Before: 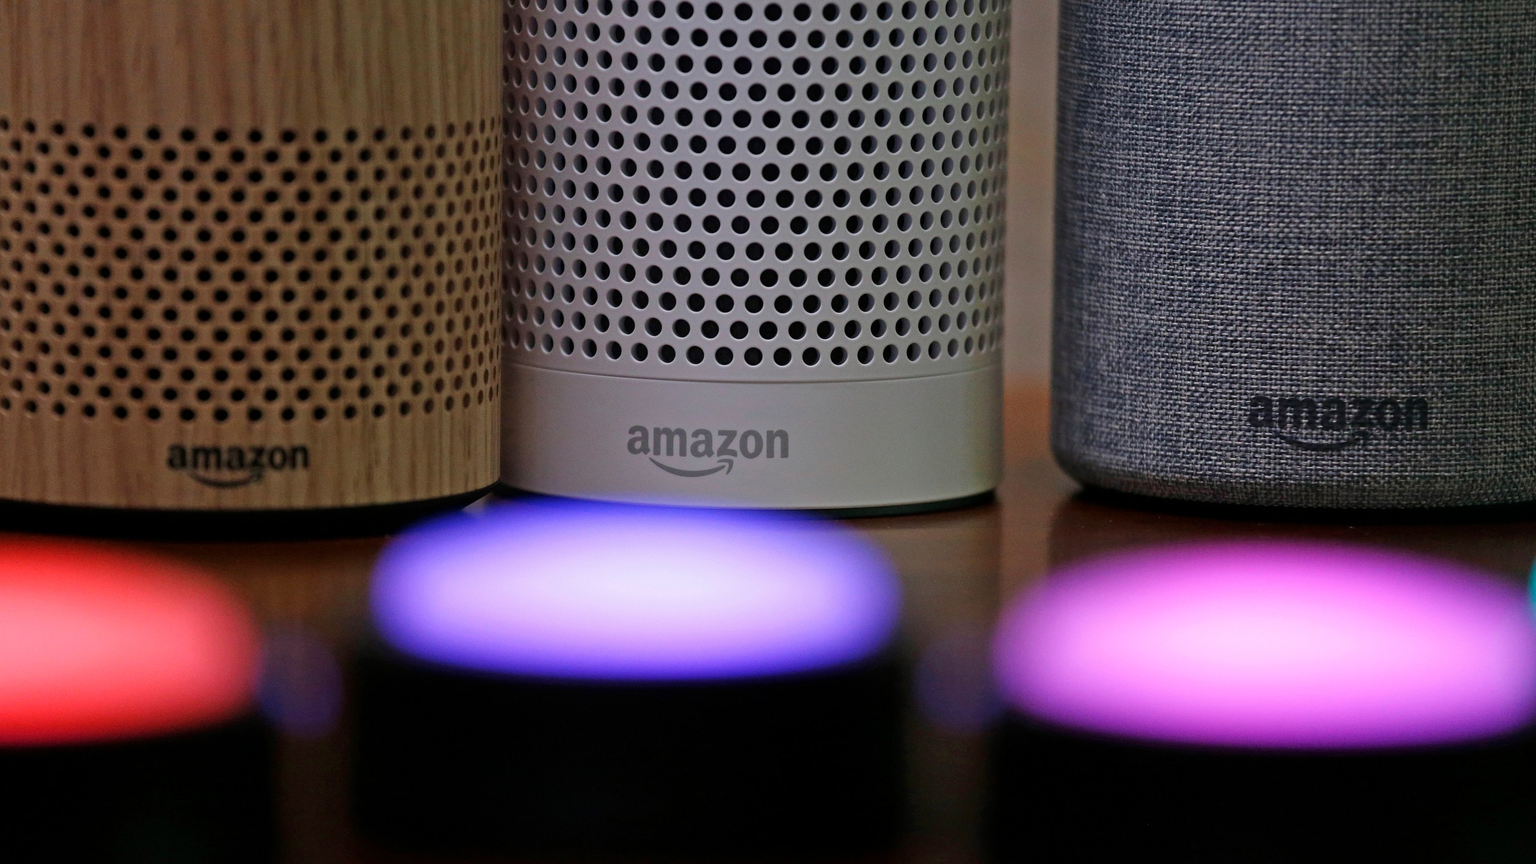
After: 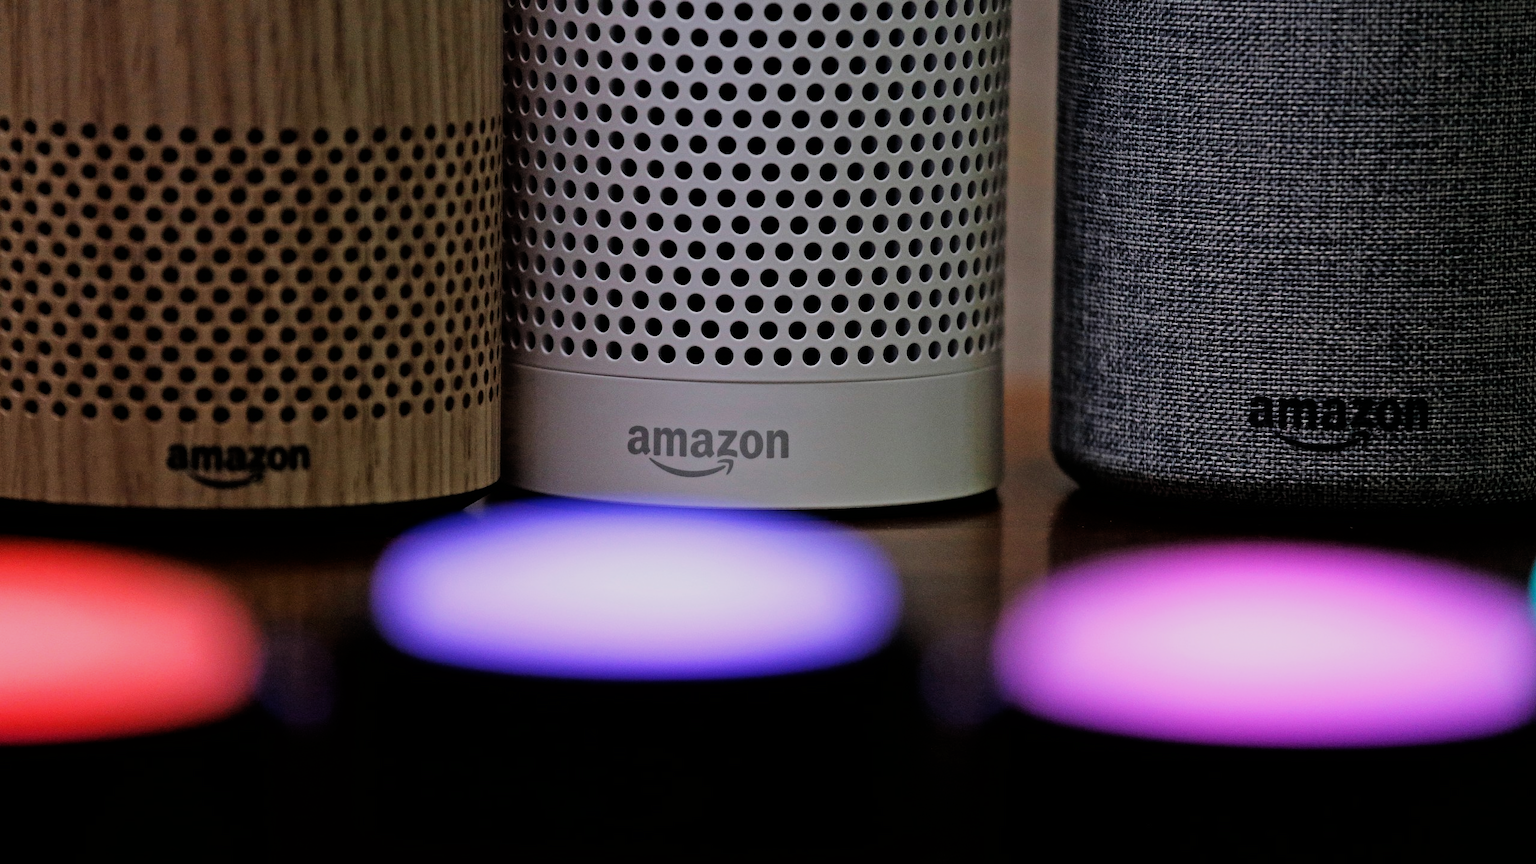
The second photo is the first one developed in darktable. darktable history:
filmic rgb: black relative exposure -5.11 EV, white relative exposure 3.95 EV, threshold 5.98 EV, hardness 2.89, contrast 1.298, highlights saturation mix -28.83%, enable highlight reconstruction true
